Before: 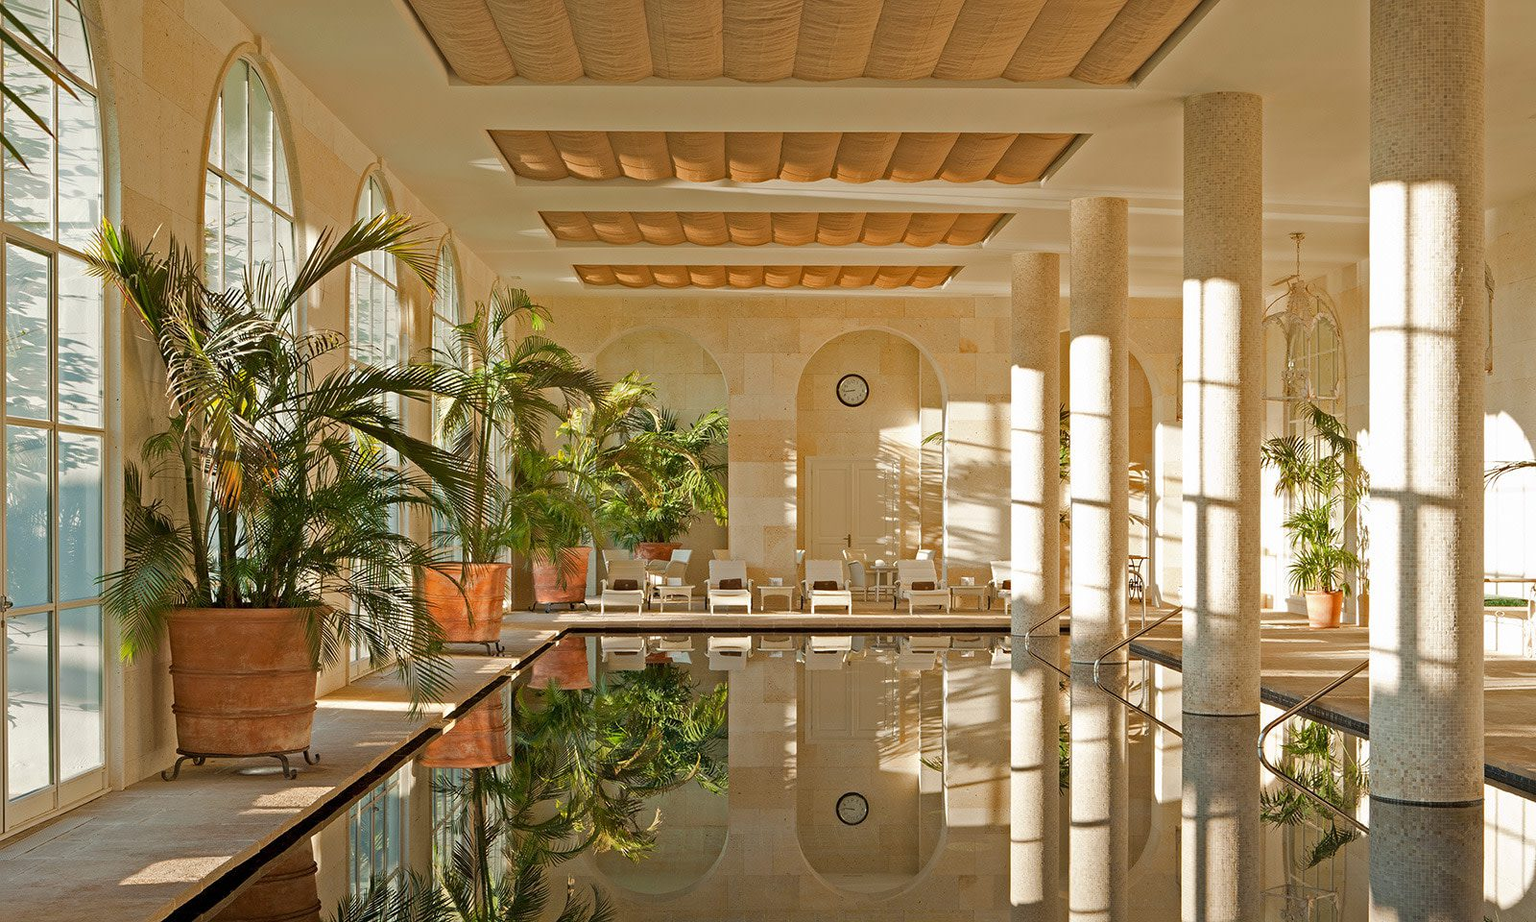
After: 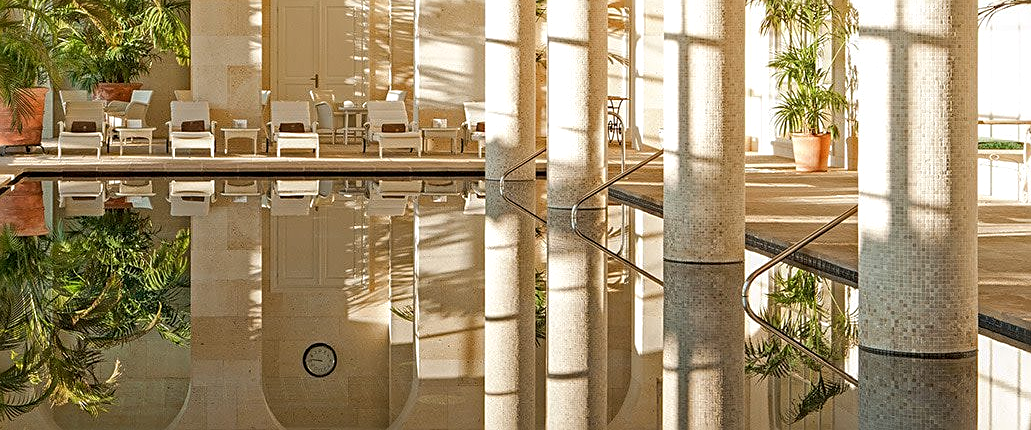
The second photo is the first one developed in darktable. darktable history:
crop and rotate: left 35.509%, top 50.238%, bottom 4.934%
exposure: black level correction 0, compensate exposure bias true, compensate highlight preservation false
local contrast: on, module defaults
shadows and highlights: shadows -23.08, highlights 46.15, soften with gaussian
sharpen: on, module defaults
